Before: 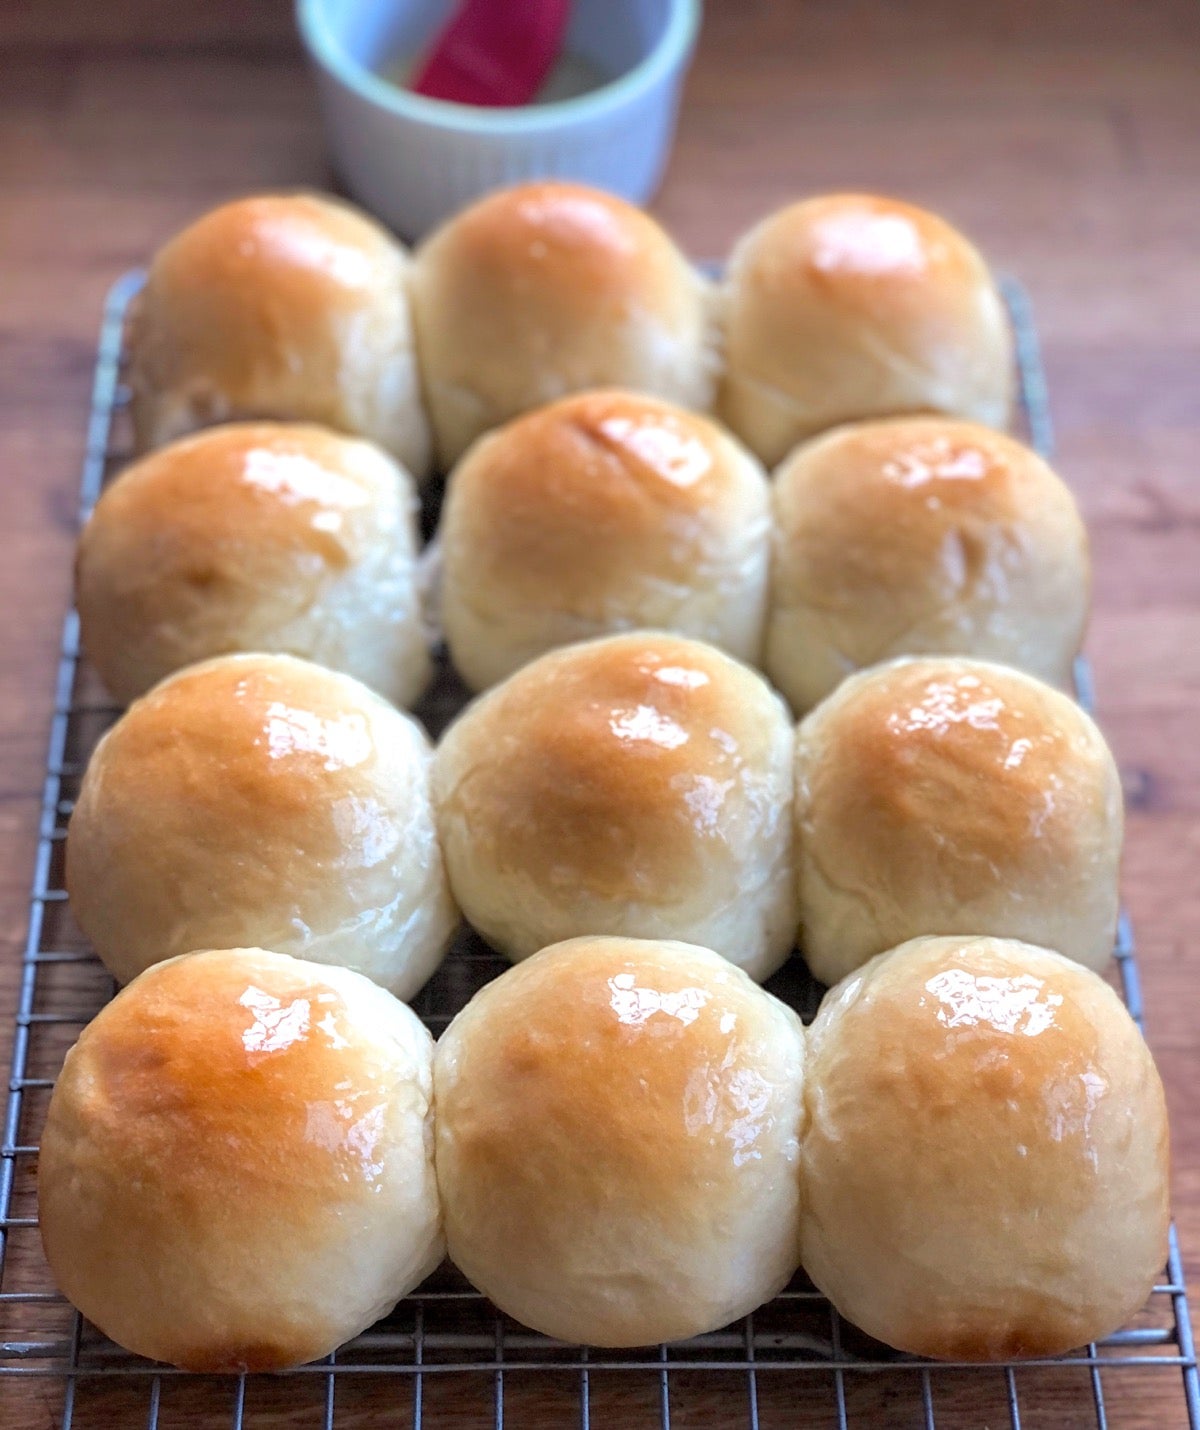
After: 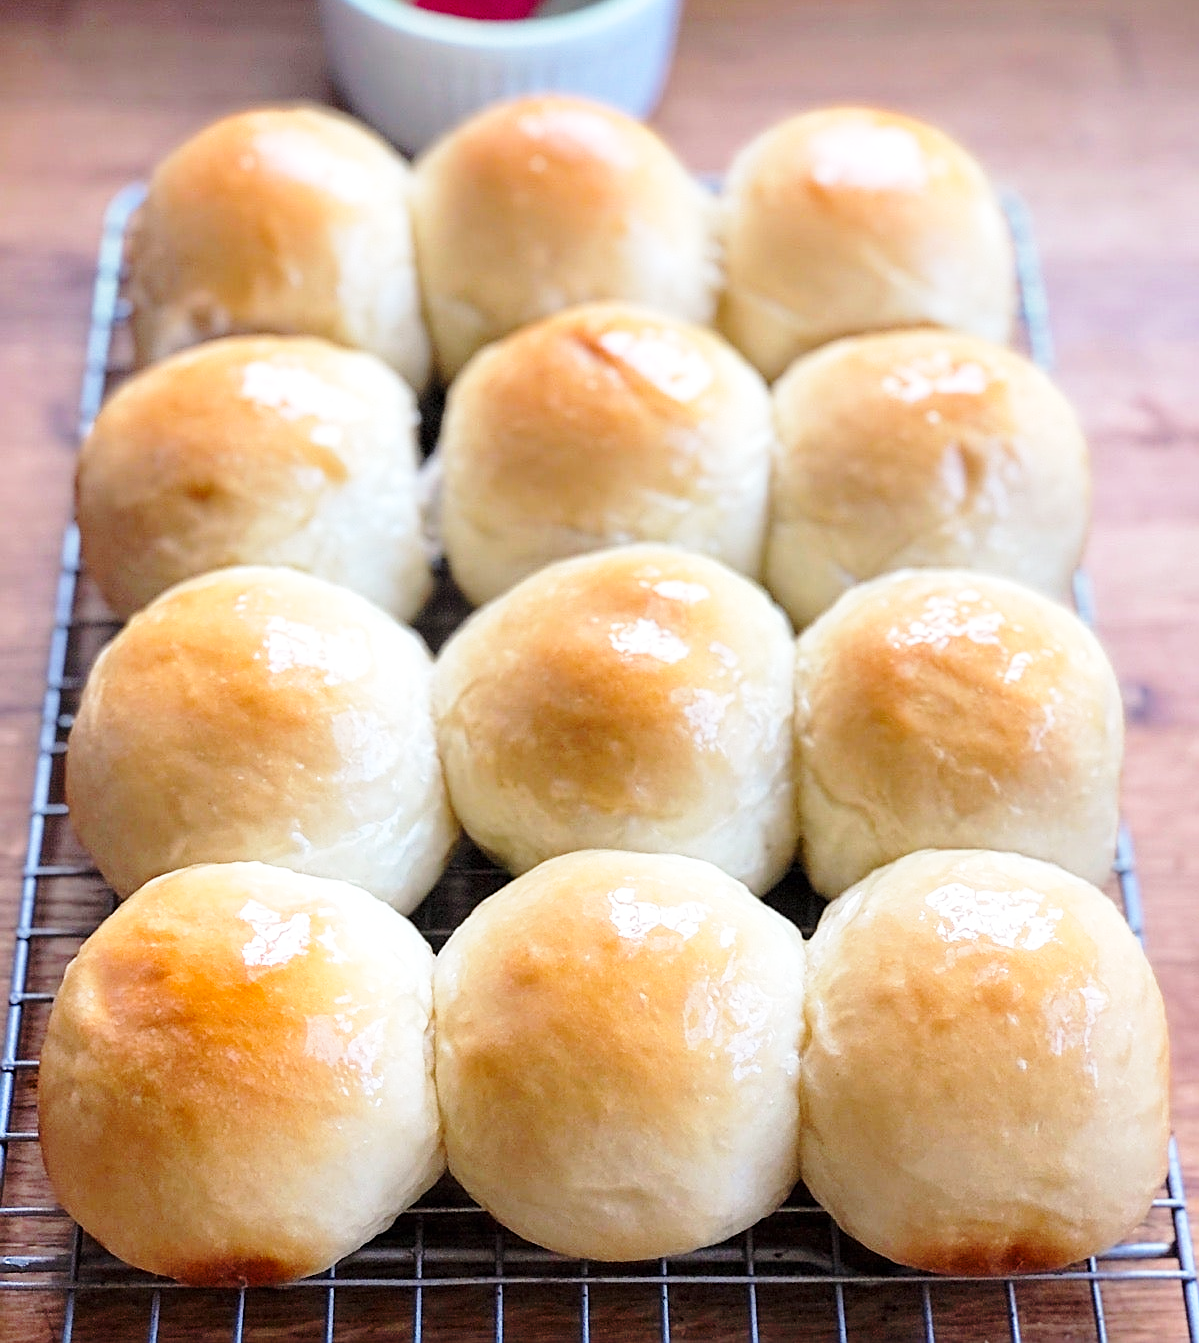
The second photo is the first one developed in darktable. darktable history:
crop and rotate: top 6.08%
base curve: curves: ch0 [(0, 0) (0.028, 0.03) (0.121, 0.232) (0.46, 0.748) (0.859, 0.968) (1, 1)], preserve colors none
sharpen: on, module defaults
